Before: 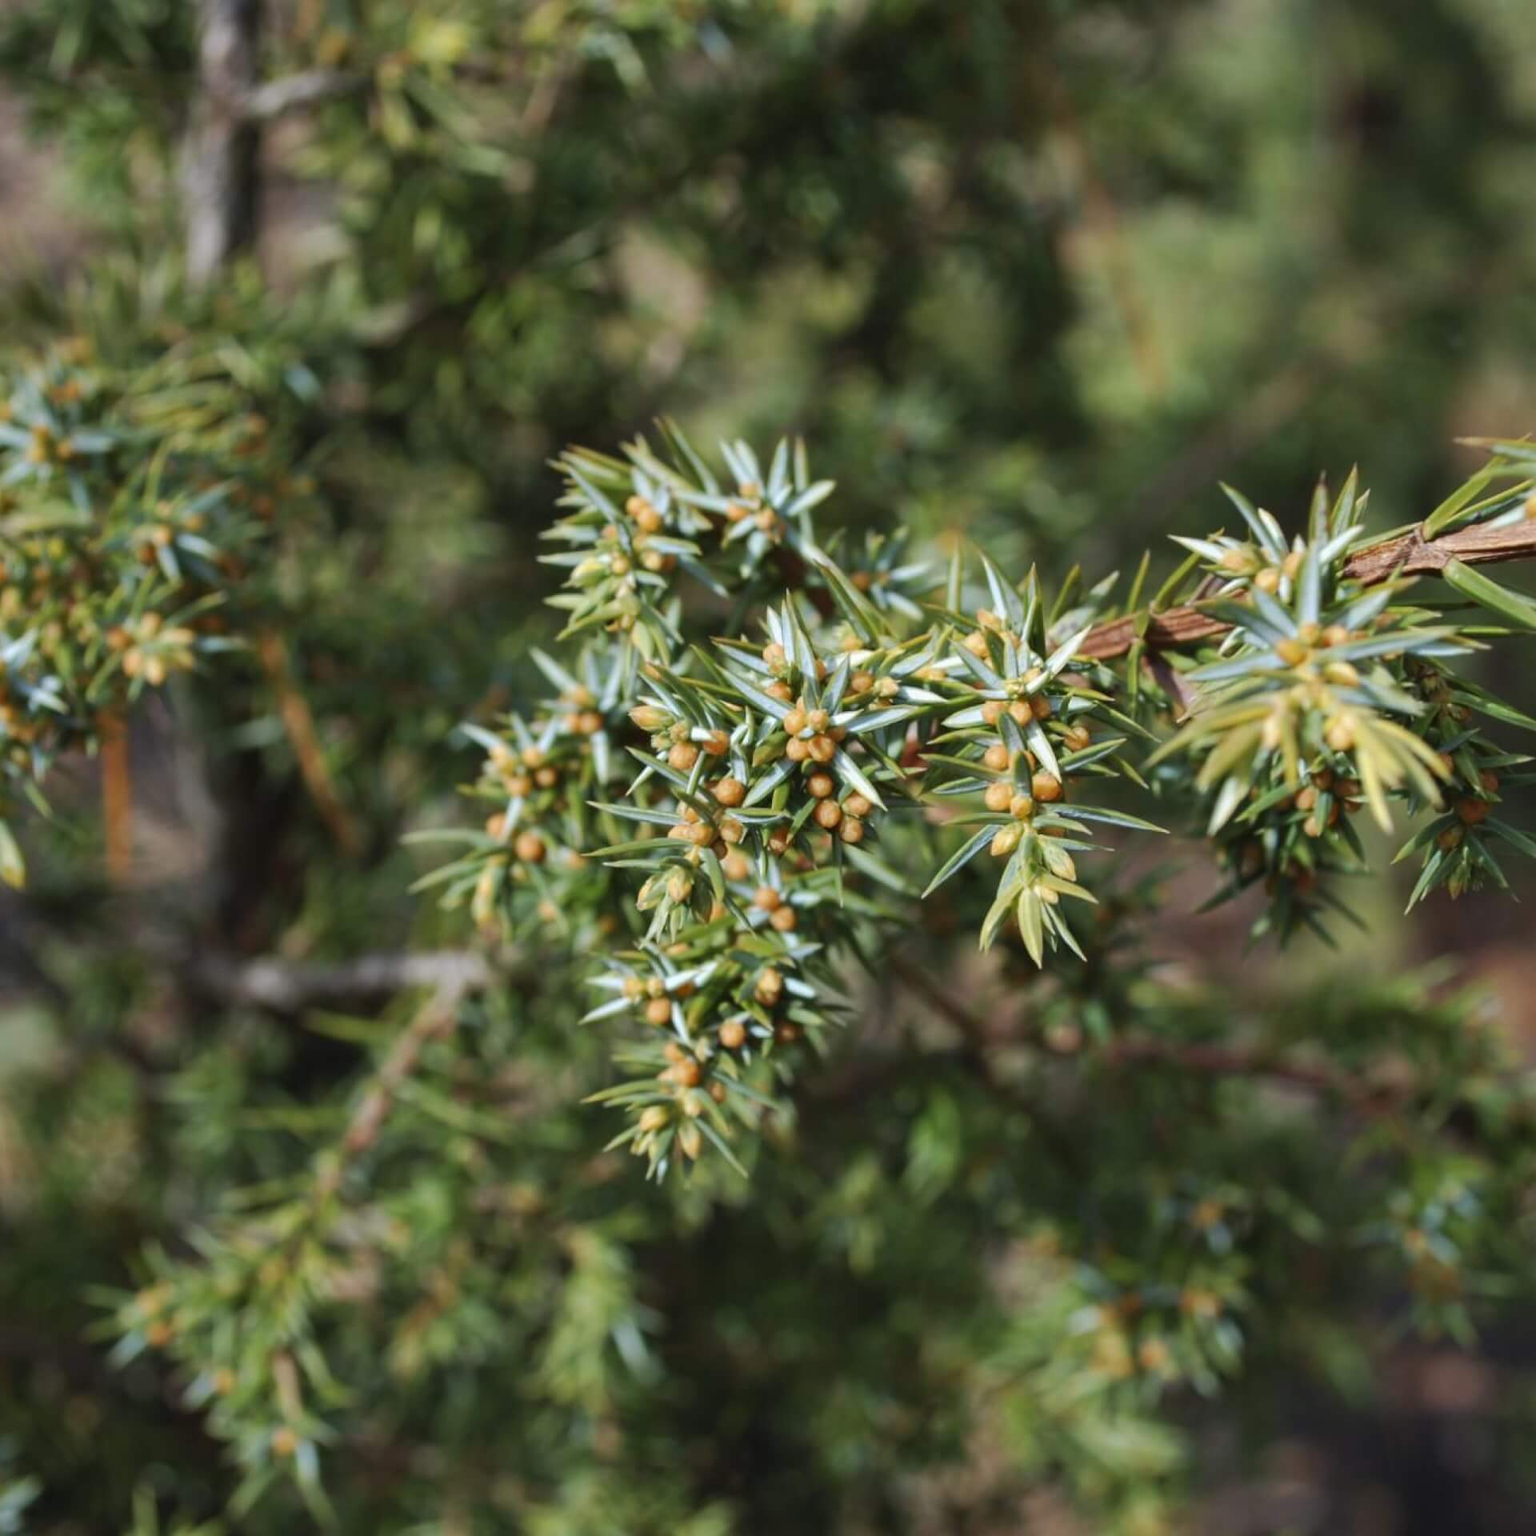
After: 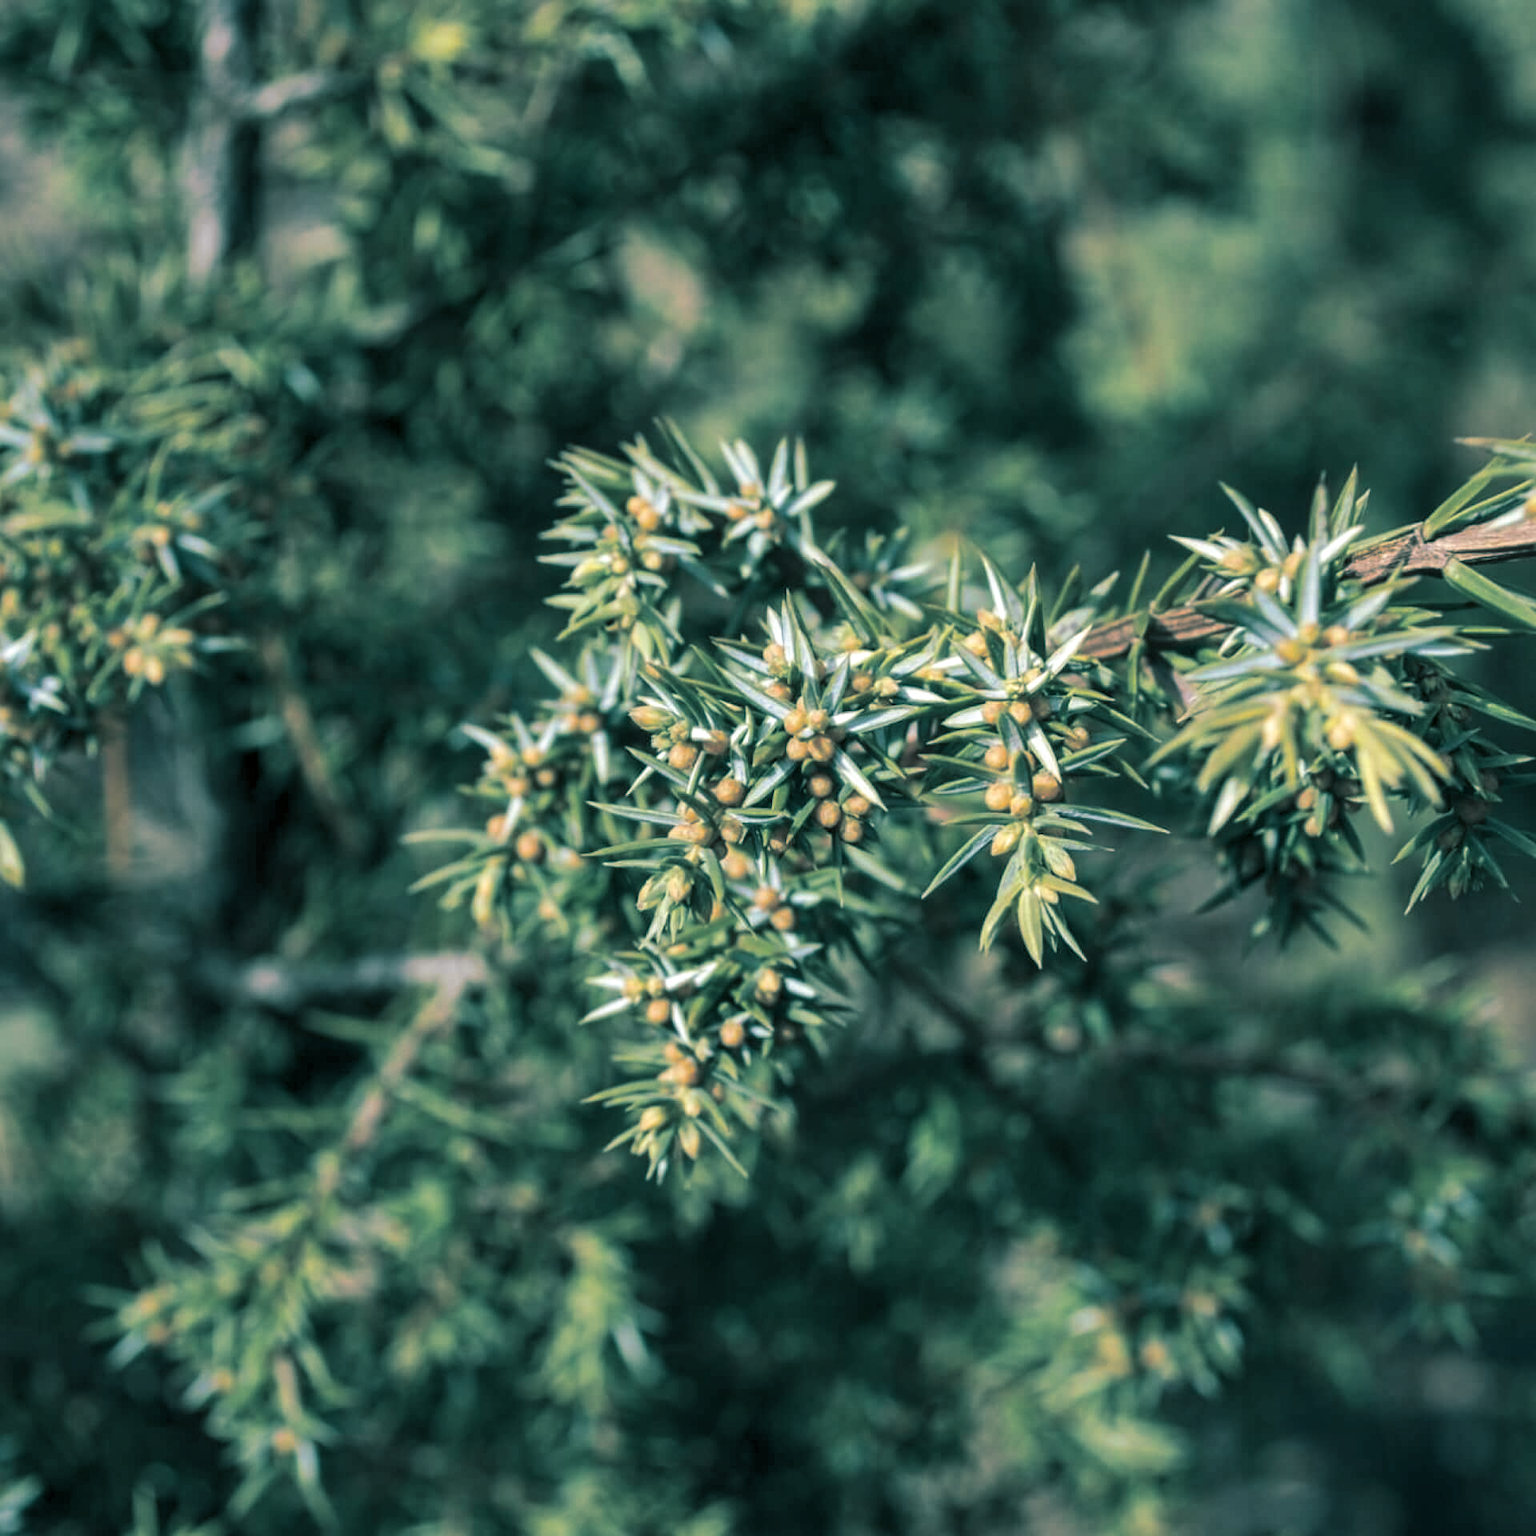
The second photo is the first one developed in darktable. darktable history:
split-toning: shadows › hue 186.43°, highlights › hue 49.29°, compress 30.29%
local contrast: detail 130%
